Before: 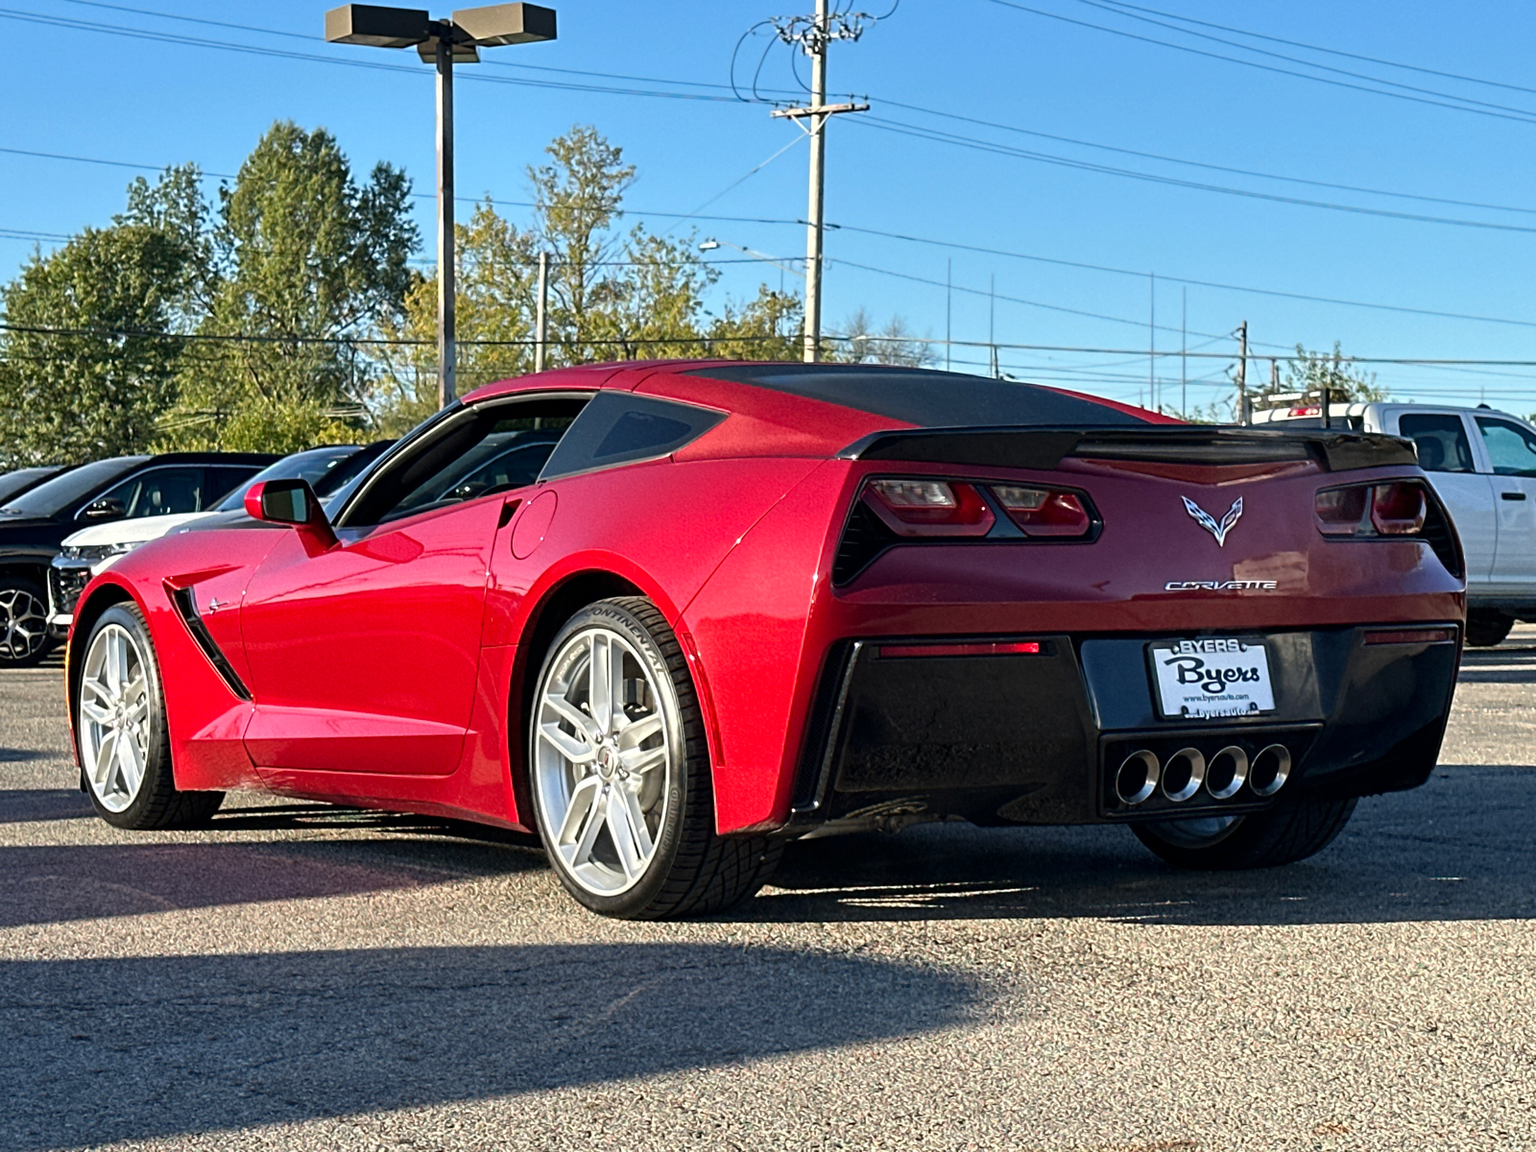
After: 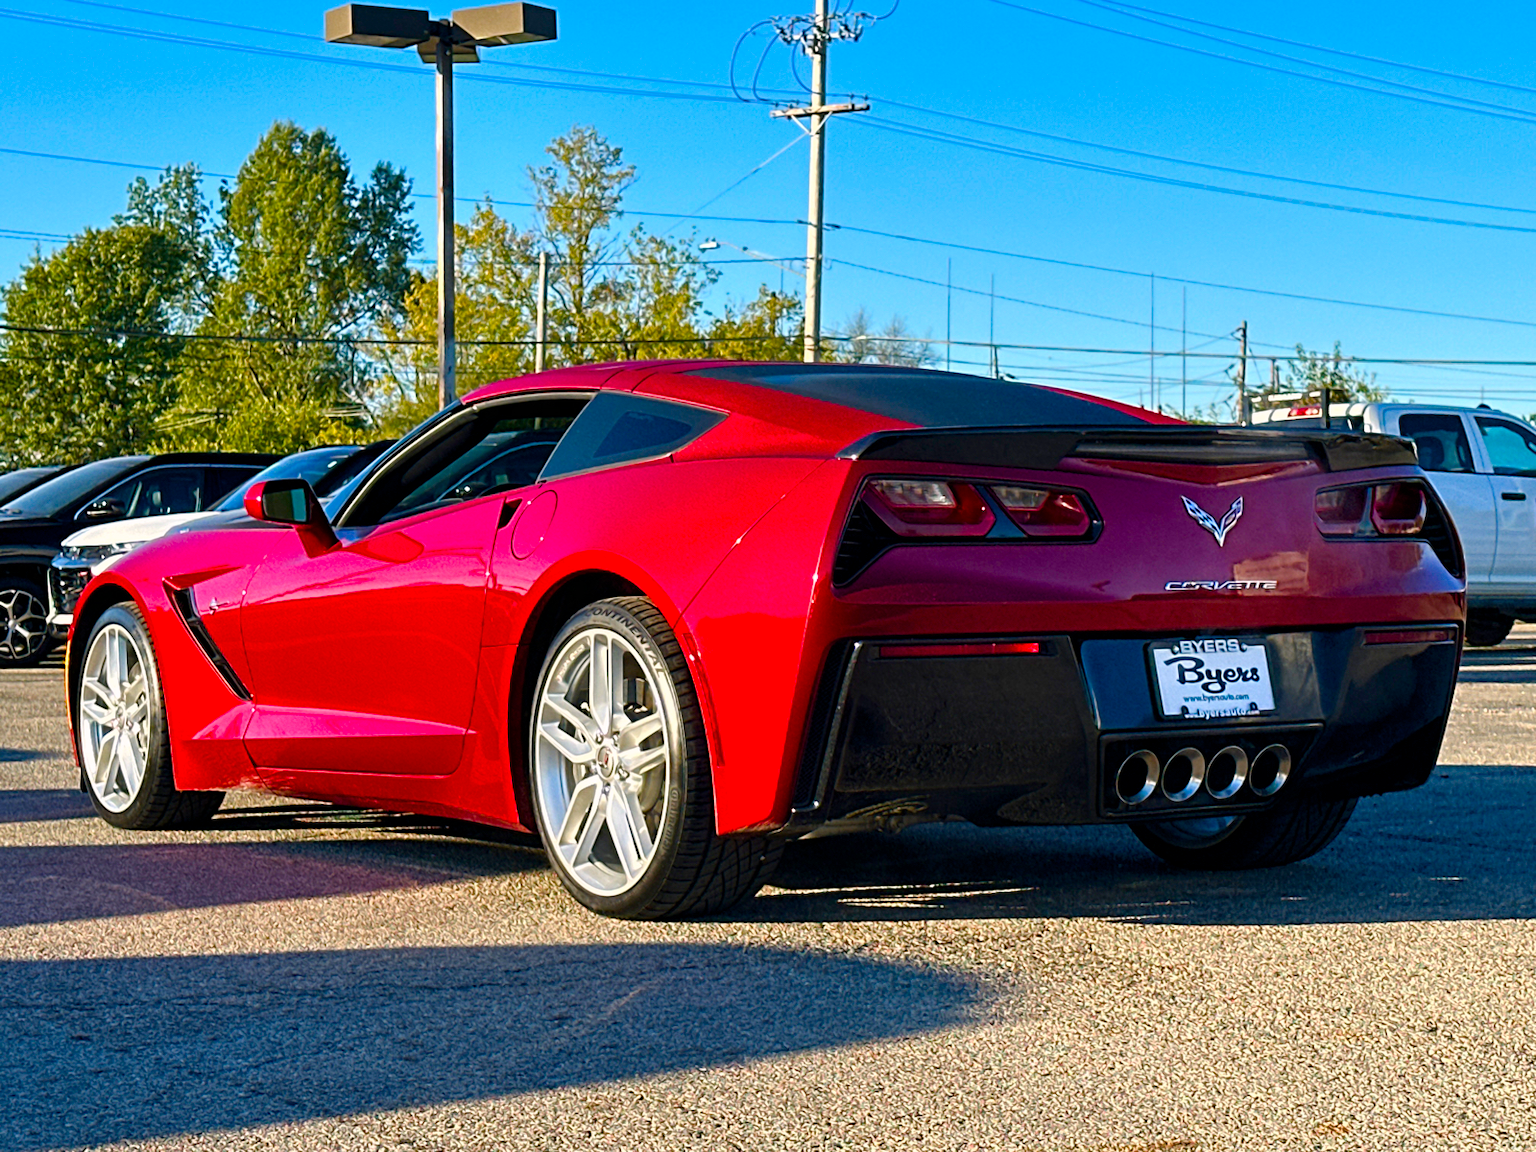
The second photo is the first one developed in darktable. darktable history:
color balance rgb: highlights gain › chroma 0.877%, highlights gain › hue 27.14°, linear chroma grading › shadows 9.699%, linear chroma grading › highlights 10.657%, linear chroma grading › global chroma 15.339%, linear chroma grading › mid-tones 14.556%, perceptual saturation grading › global saturation 26.54%, perceptual saturation grading › highlights -28.36%, perceptual saturation grading › mid-tones 15.903%, perceptual saturation grading › shadows 33.575%, global vibrance 20%
